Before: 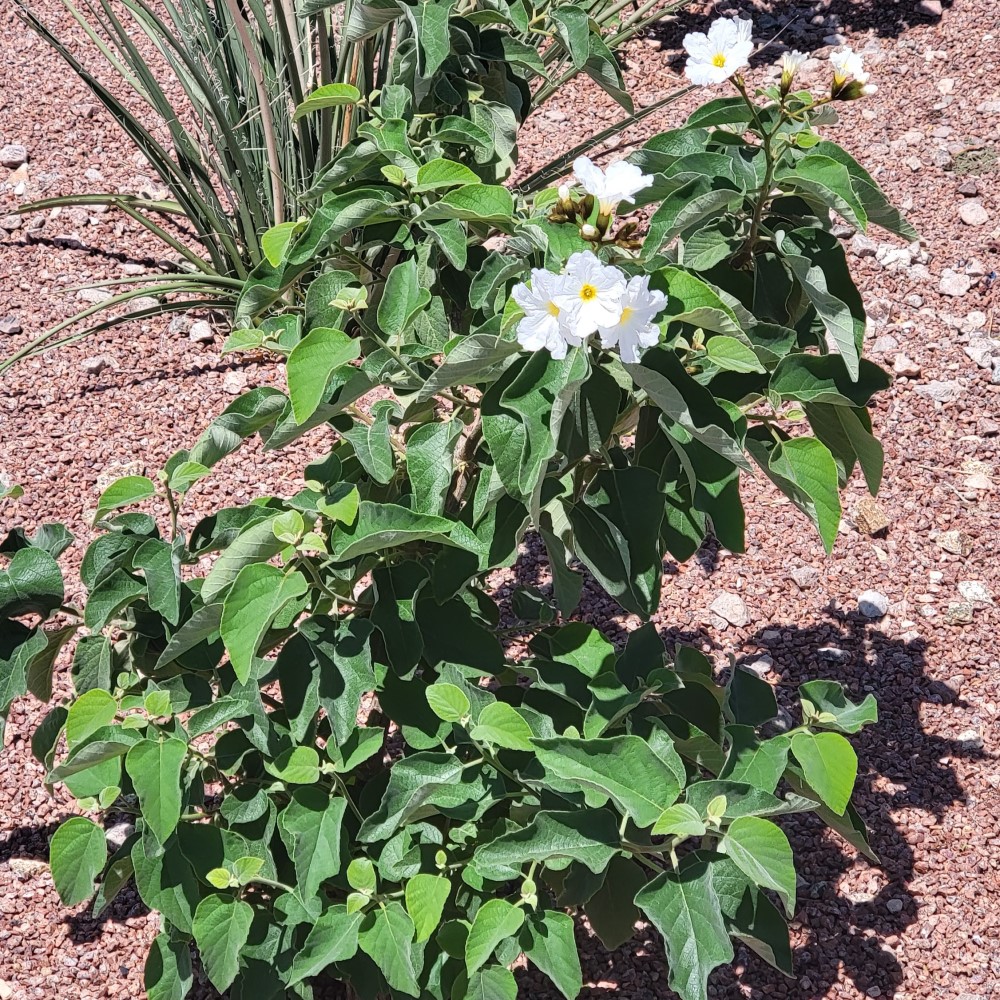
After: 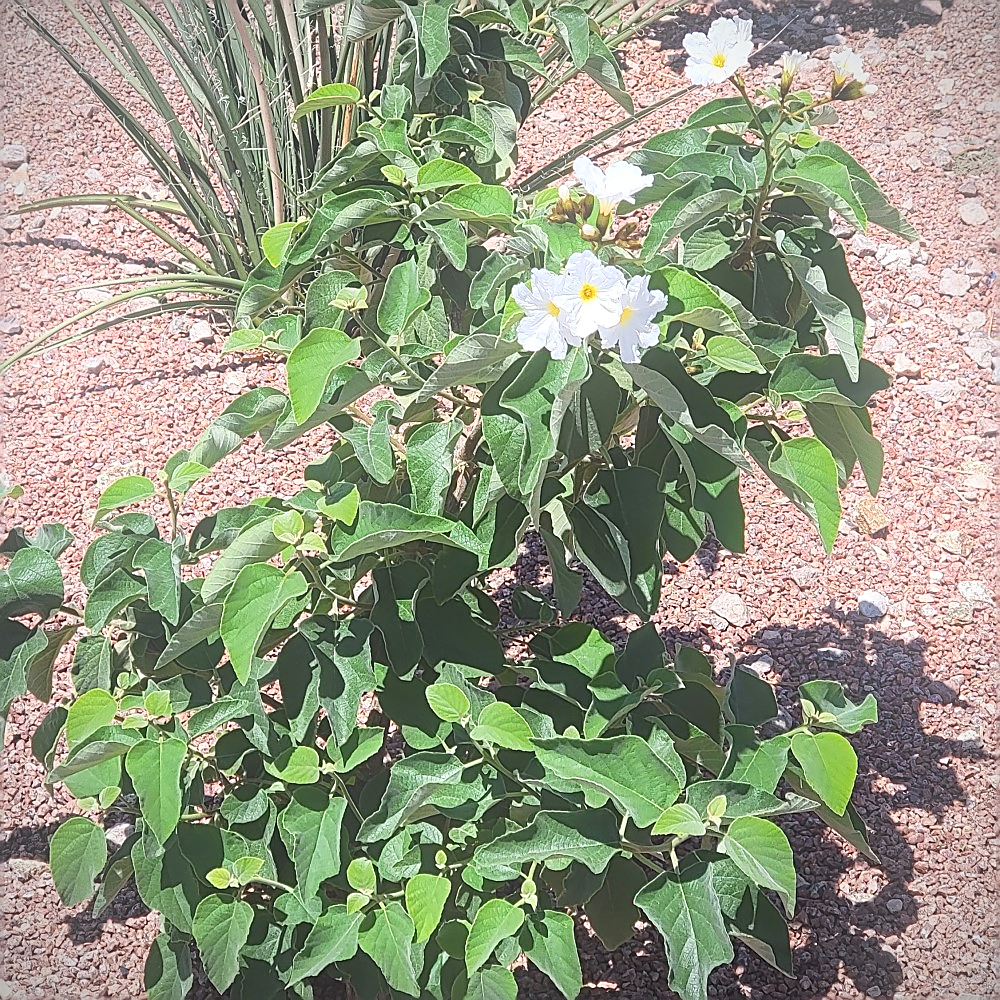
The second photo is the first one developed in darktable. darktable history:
sharpen: radius 1.4, amount 1.25, threshold 0.7
bloom: on, module defaults
vignetting: fall-off start 91.19%
